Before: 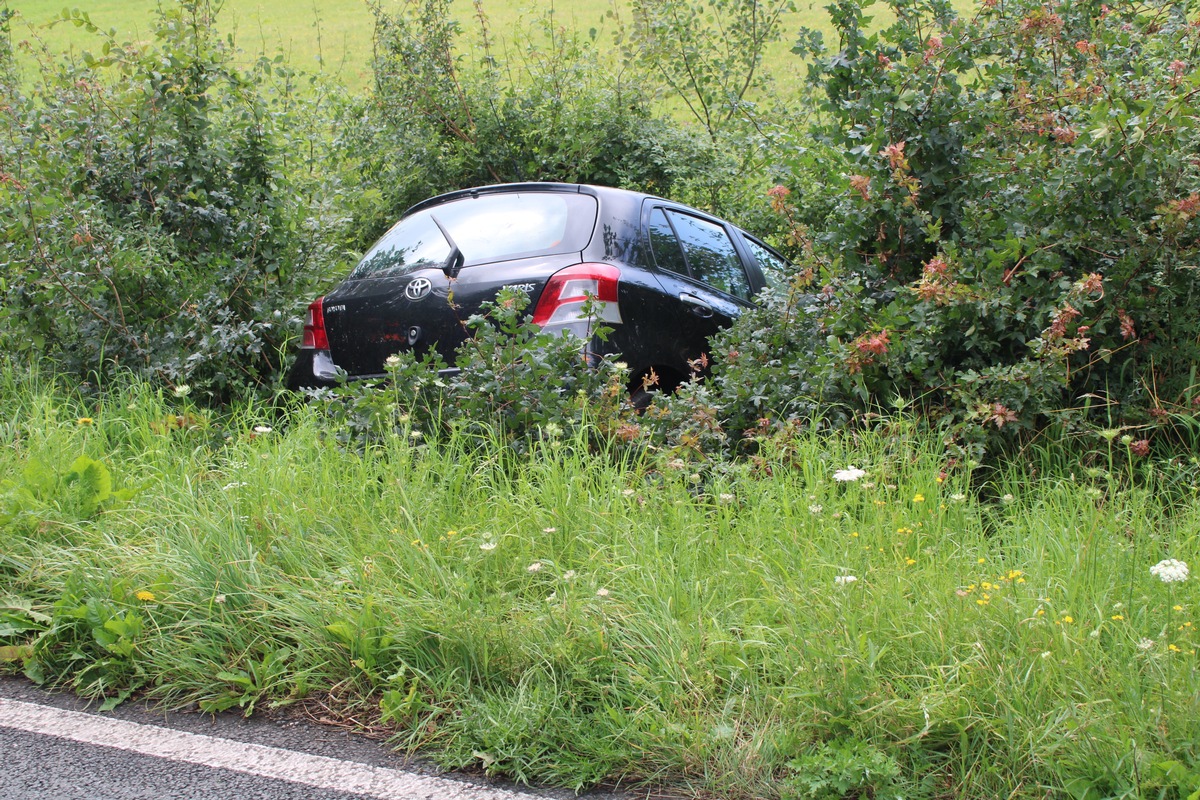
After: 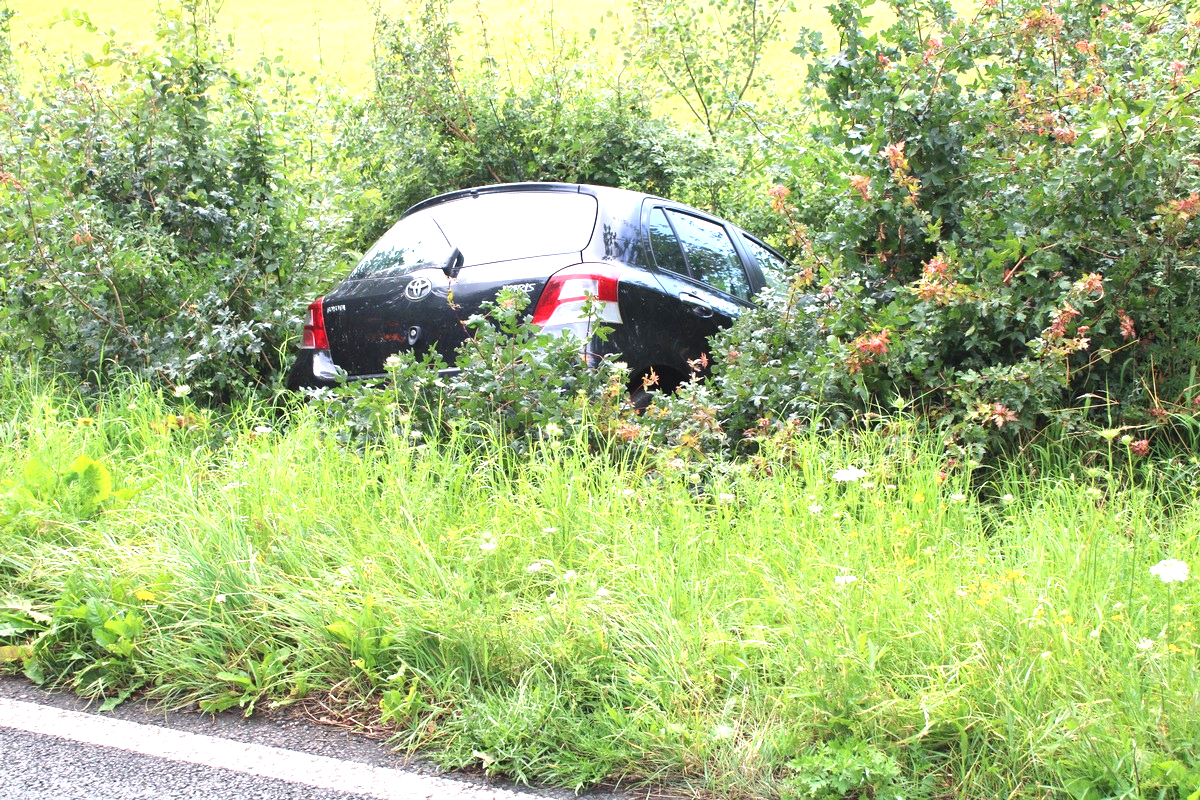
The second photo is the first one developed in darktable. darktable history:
tone equalizer: edges refinement/feathering 500, mask exposure compensation -1.57 EV, preserve details no
exposure: black level correction 0, exposure 1.2 EV, compensate exposure bias true, compensate highlight preservation false
